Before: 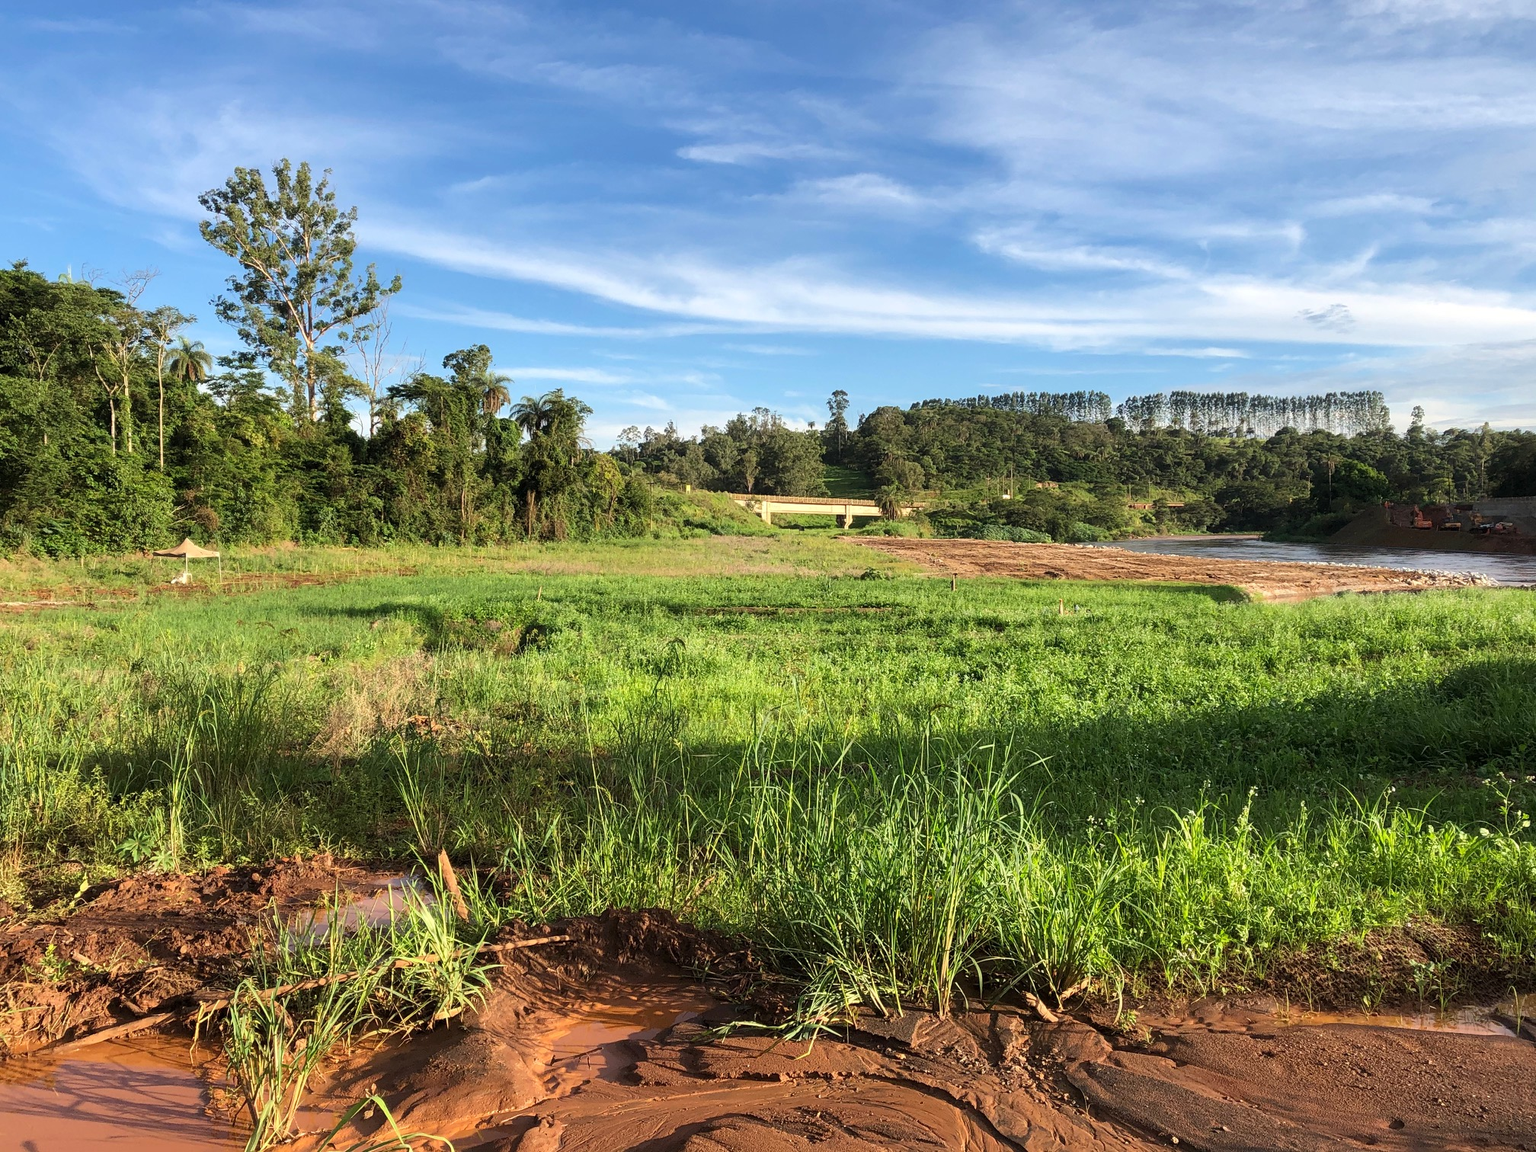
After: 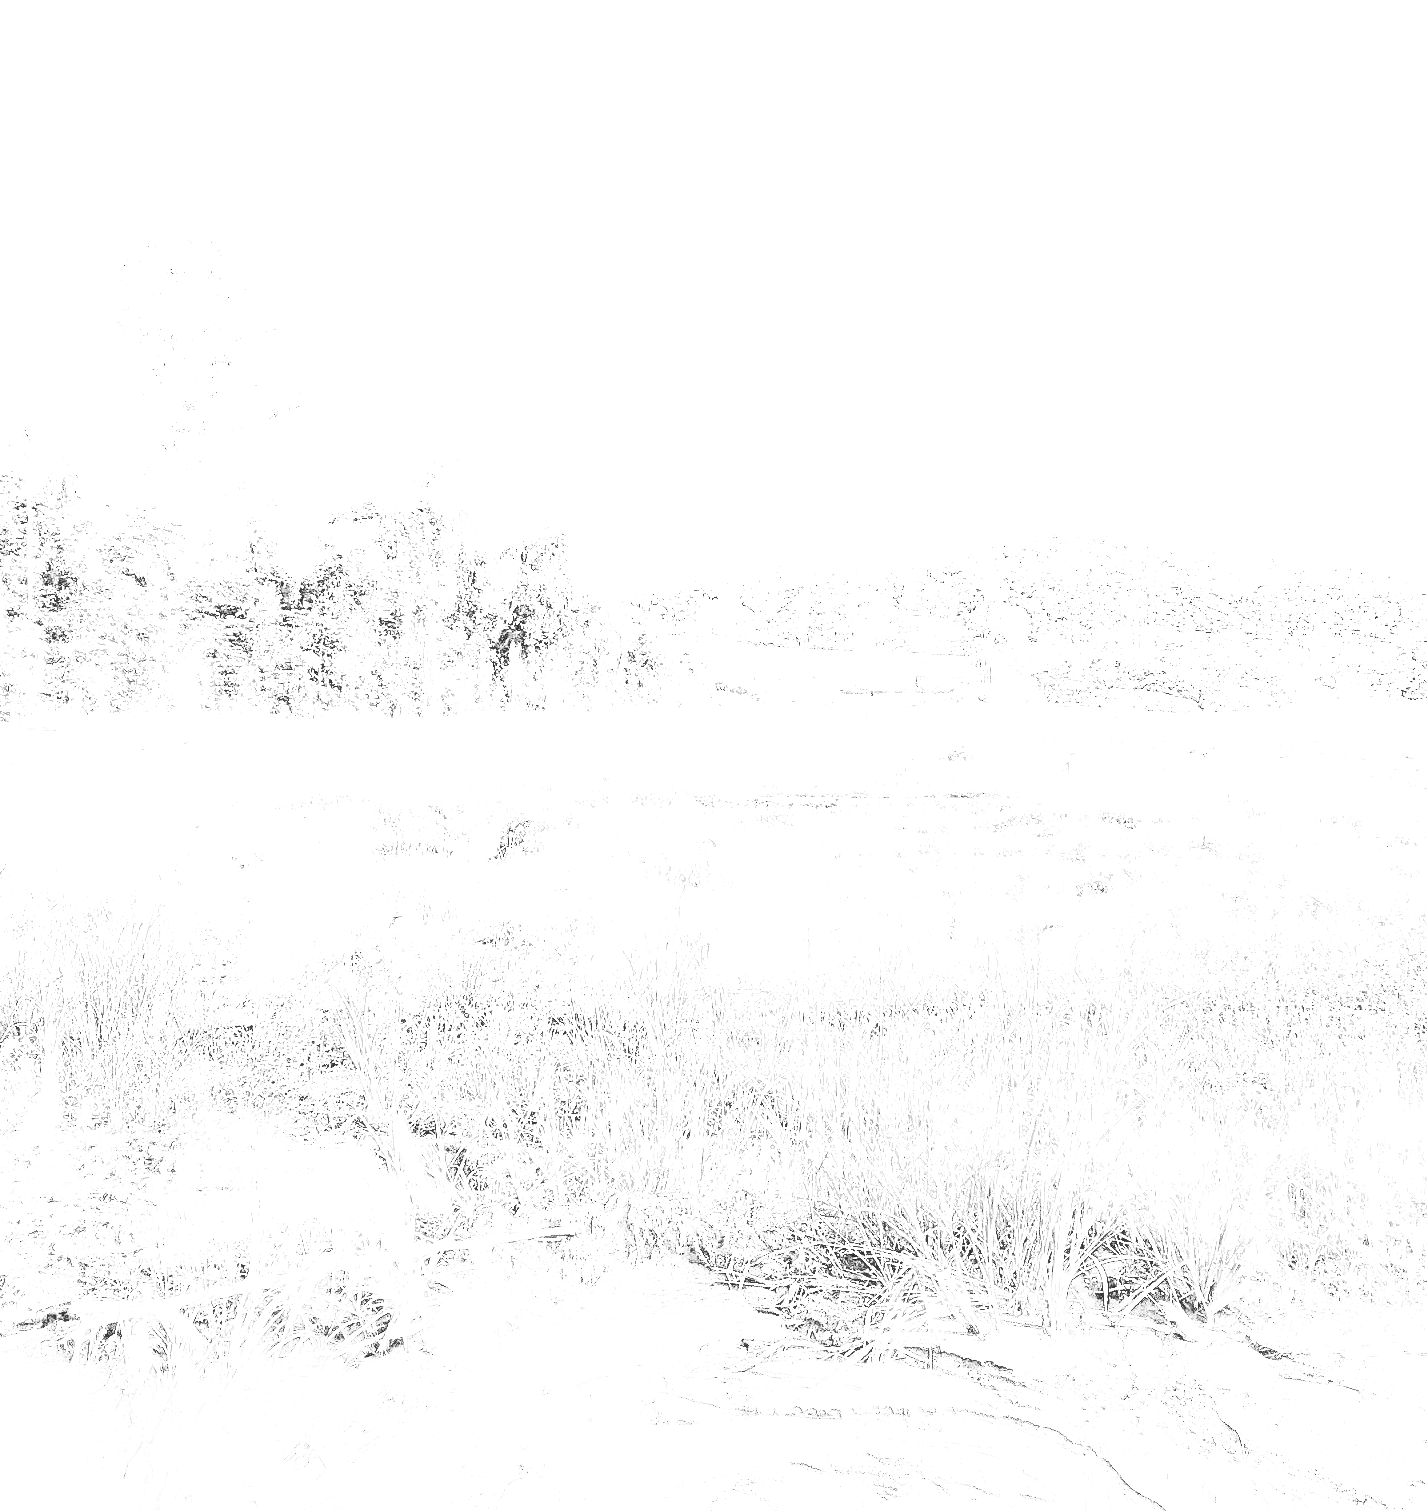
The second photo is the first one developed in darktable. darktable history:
crop and rotate: left 9.061%, right 20.142%
filmic rgb: black relative exposure -5 EV, white relative exposure 3.5 EV, hardness 3.19, contrast 1.3, highlights saturation mix -50%
color zones: curves: ch0 [(0.287, 0.048) (0.493, 0.484) (0.737, 0.816)]; ch1 [(0, 0) (0.143, 0) (0.286, 0) (0.429, 0) (0.571, 0) (0.714, 0) (0.857, 0)]
exposure: exposure 8 EV, compensate highlight preservation false
local contrast: on, module defaults
